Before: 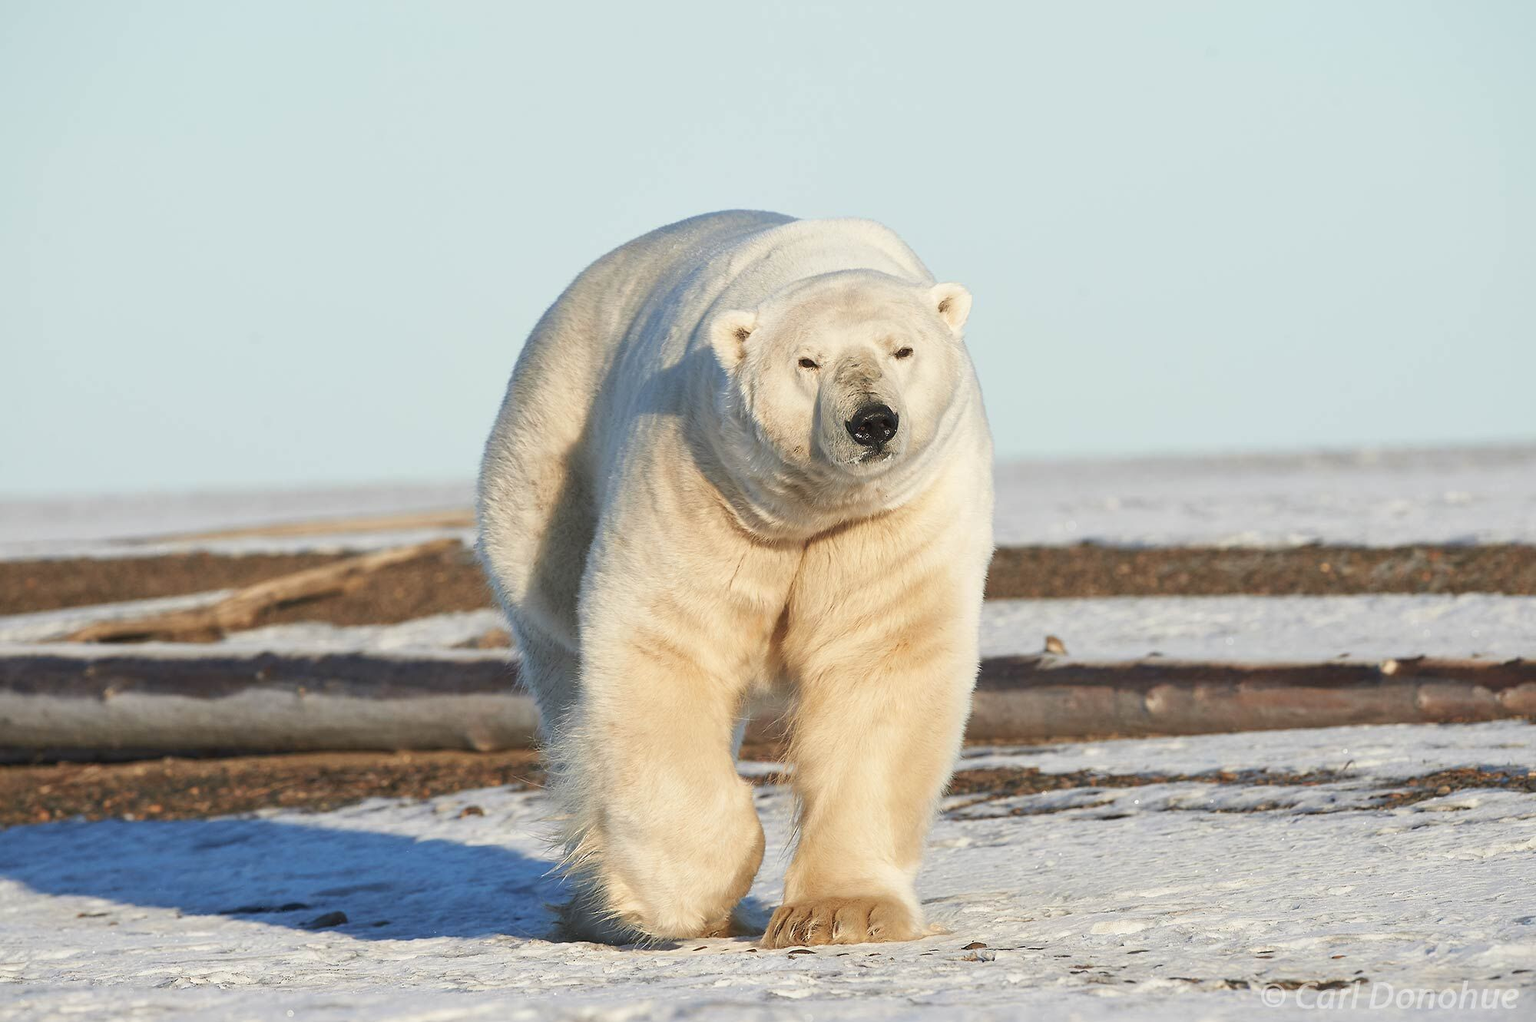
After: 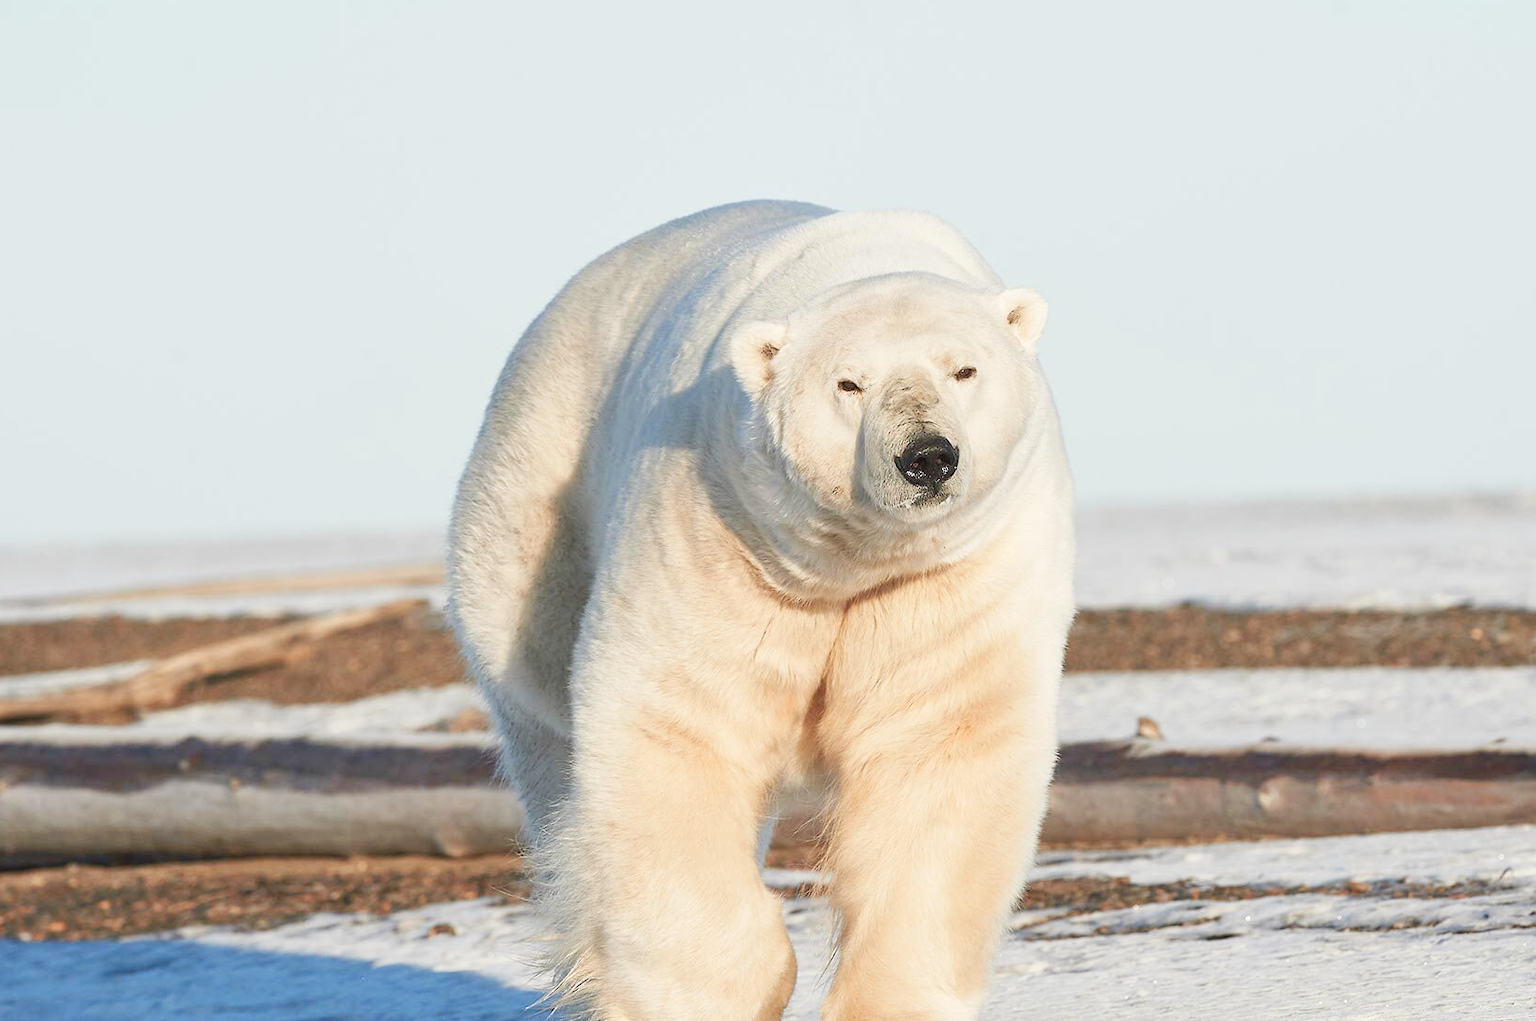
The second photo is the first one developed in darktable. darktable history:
crop and rotate: left 7.063%, top 4.503%, right 10.52%, bottom 13.113%
tone curve: curves: ch0 [(0, 0) (0.003, 0.004) (0.011, 0.015) (0.025, 0.033) (0.044, 0.059) (0.069, 0.093) (0.1, 0.133) (0.136, 0.182) (0.177, 0.237) (0.224, 0.3) (0.277, 0.369) (0.335, 0.437) (0.399, 0.511) (0.468, 0.584) (0.543, 0.656) (0.623, 0.729) (0.709, 0.8) (0.801, 0.872) (0.898, 0.935) (1, 1)], preserve colors none
color zones: curves: ch1 [(0.29, 0.492) (0.373, 0.185) (0.509, 0.481)]; ch2 [(0.25, 0.462) (0.749, 0.457)]
